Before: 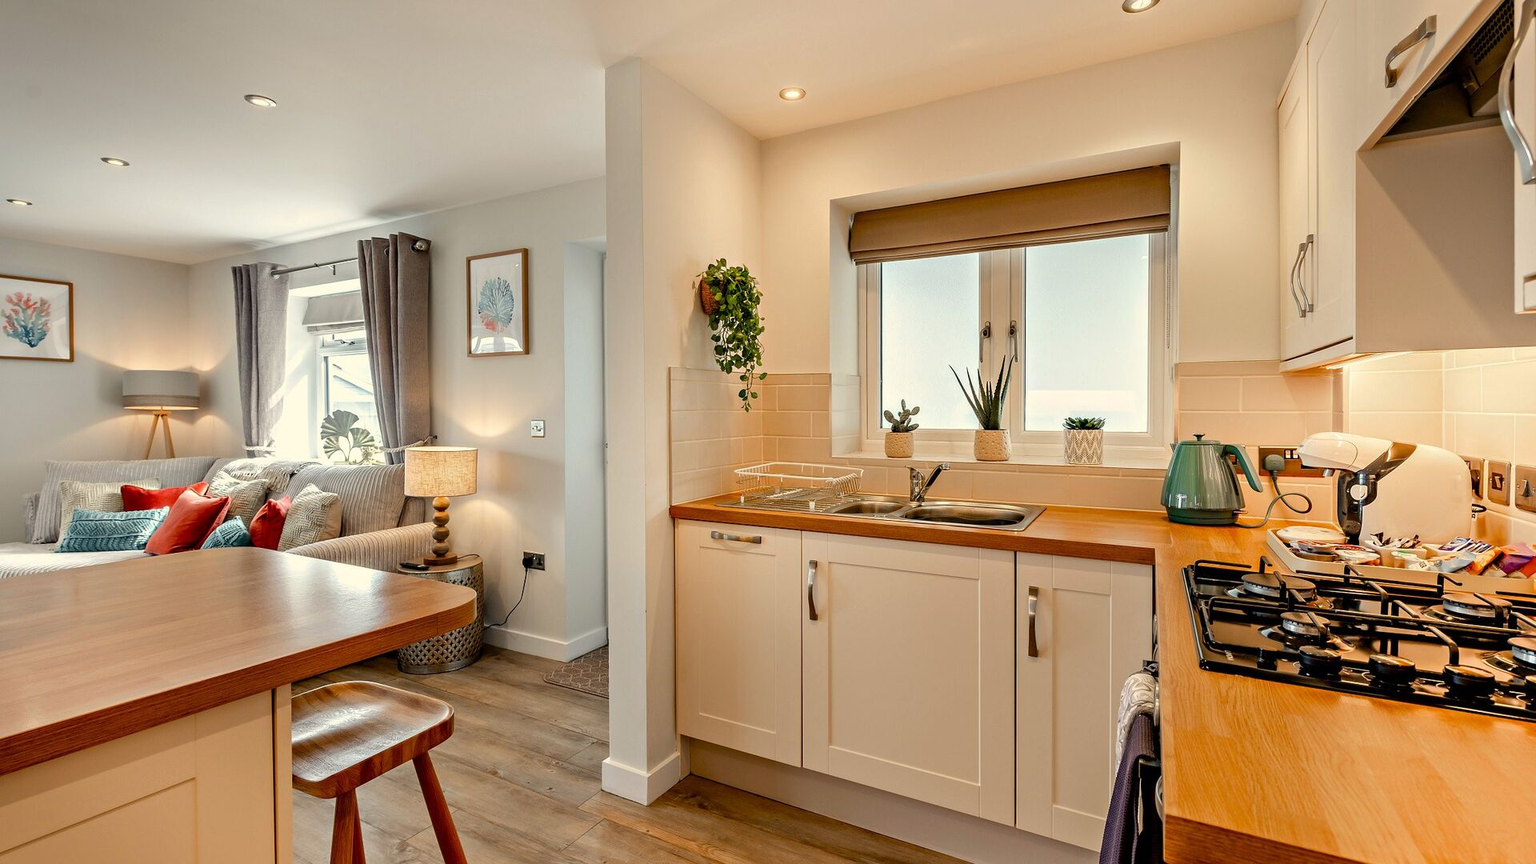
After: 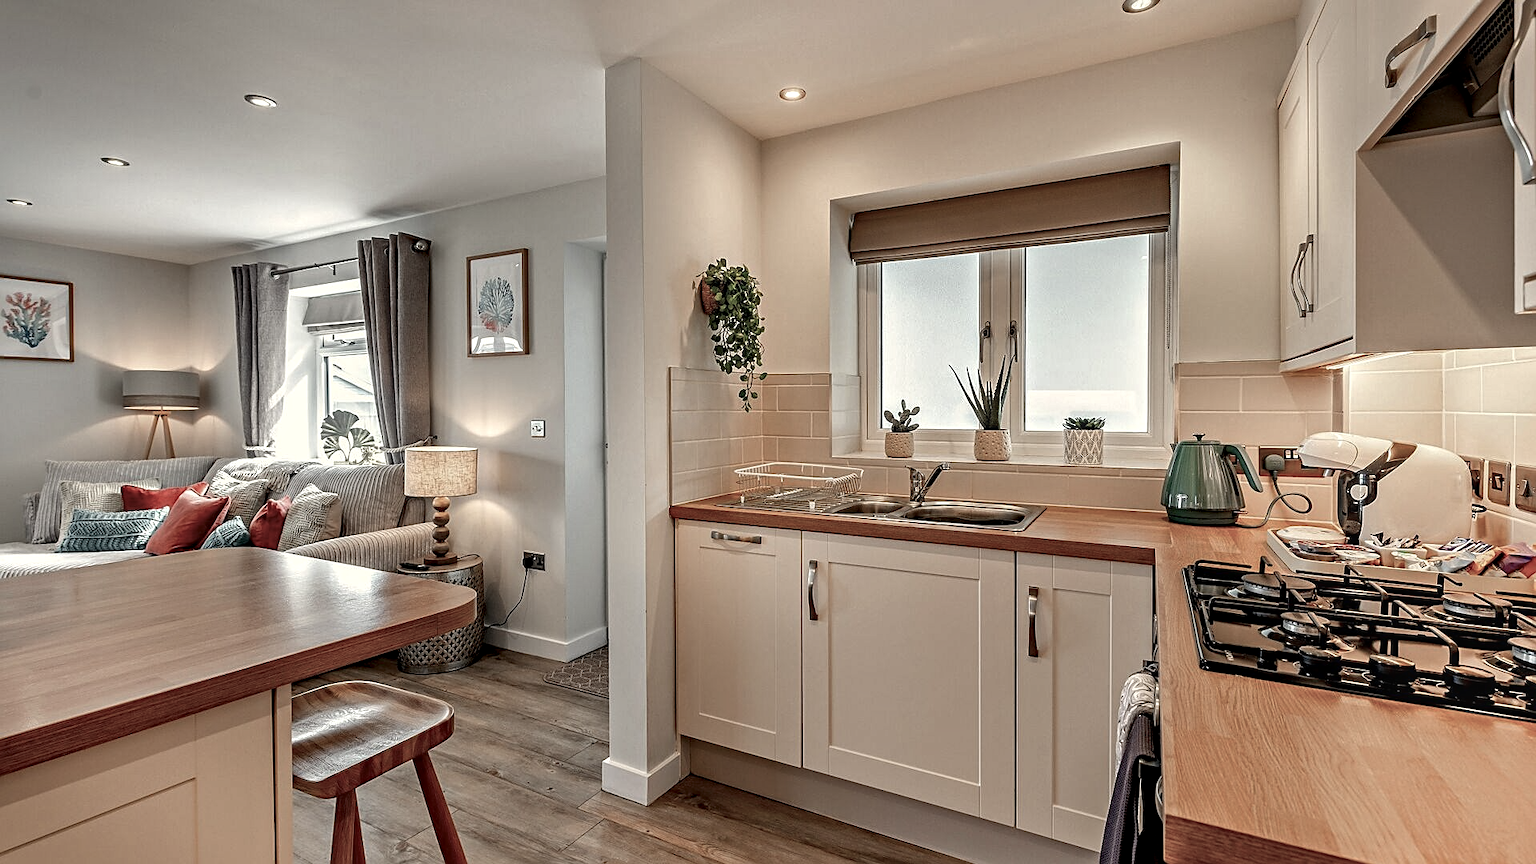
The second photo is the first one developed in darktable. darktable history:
color balance rgb: linear chroma grading › global chroma -16.06%, perceptual saturation grading › global saturation -32.85%, global vibrance -23.56%
haze removal: compatibility mode true, adaptive false
shadows and highlights: soften with gaussian
local contrast: on, module defaults
tone equalizer: on, module defaults
white balance: emerald 1
sharpen: on, module defaults
contrast brightness saturation: contrast 0.03, brightness -0.04
